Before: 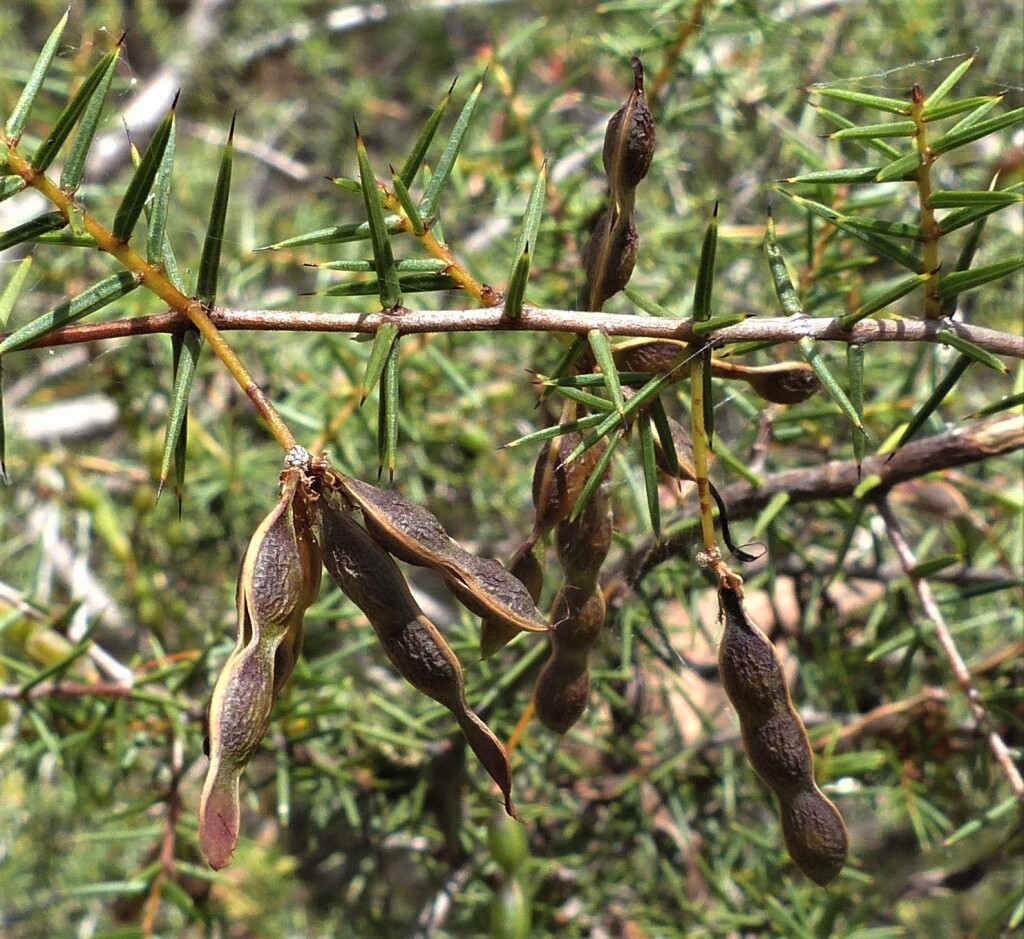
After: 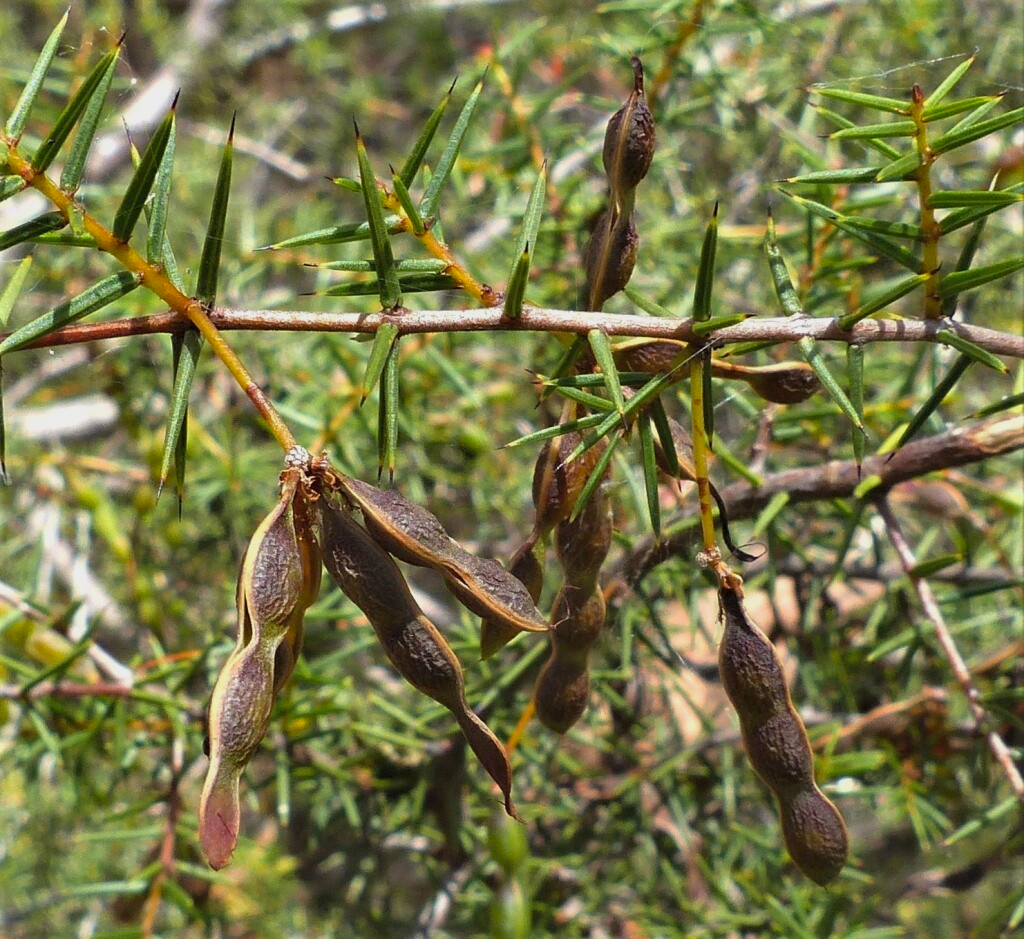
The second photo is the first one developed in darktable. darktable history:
color balance rgb: power › hue 74.05°, perceptual saturation grading › global saturation 18.208%, contrast -9.387%
